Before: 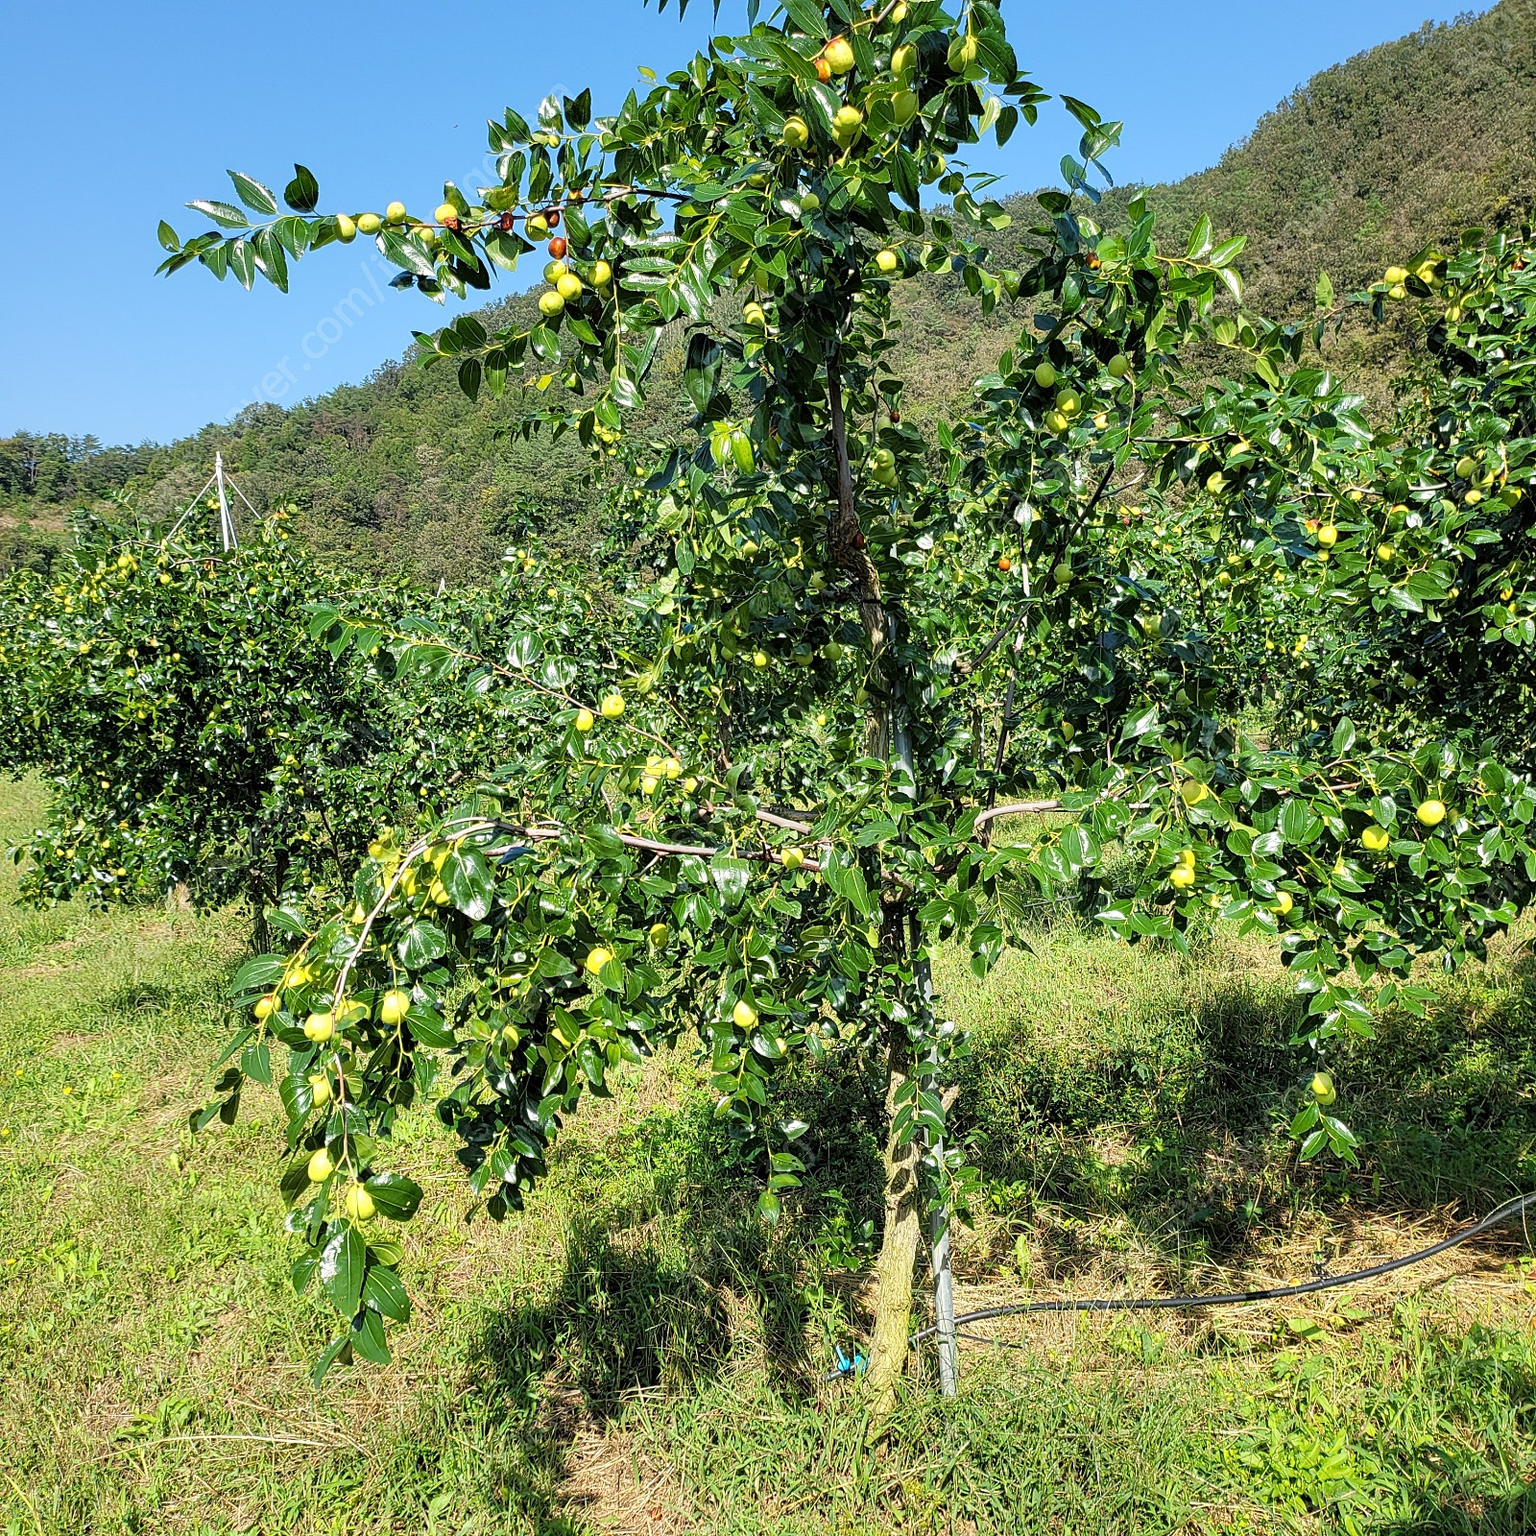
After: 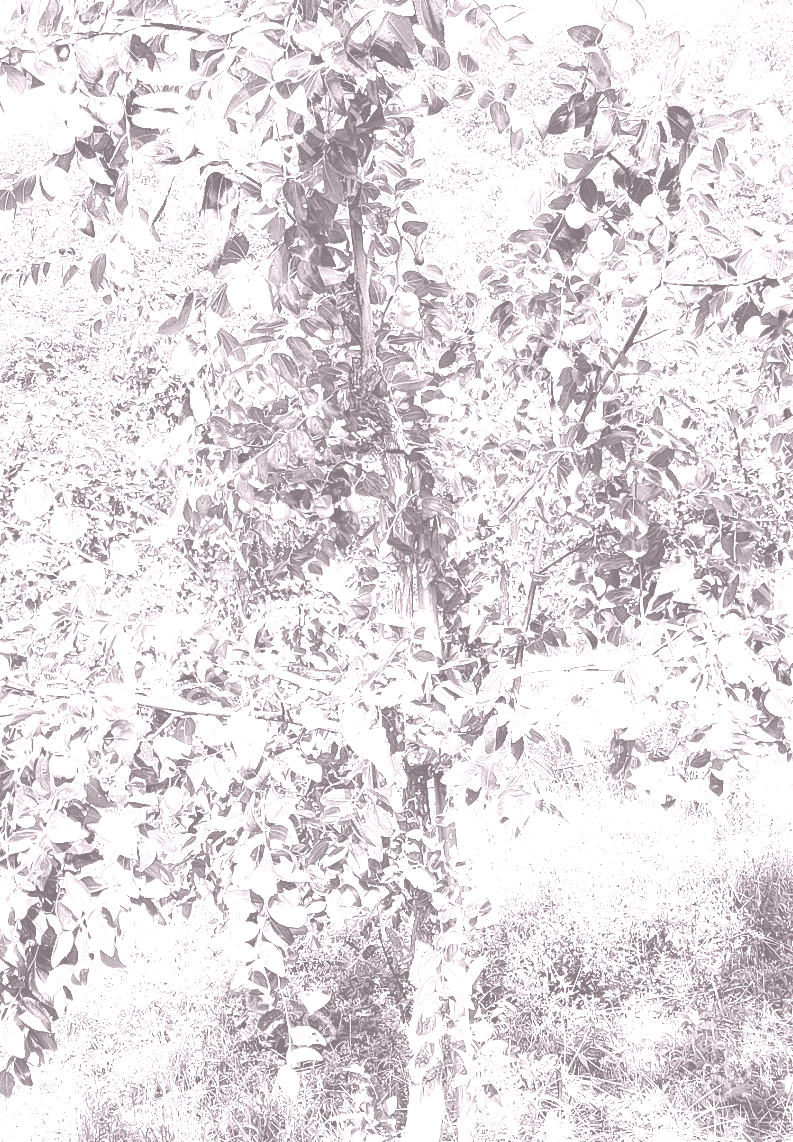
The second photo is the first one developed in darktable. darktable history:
exposure: black level correction 0, exposure 1.125 EV, compensate exposure bias true, compensate highlight preservation false
crop: left 32.075%, top 10.976%, right 18.355%, bottom 17.596%
color contrast: green-magenta contrast 0.85, blue-yellow contrast 1.25, unbound 0
colorize: hue 25.2°, saturation 83%, source mix 82%, lightness 79%, version 1
